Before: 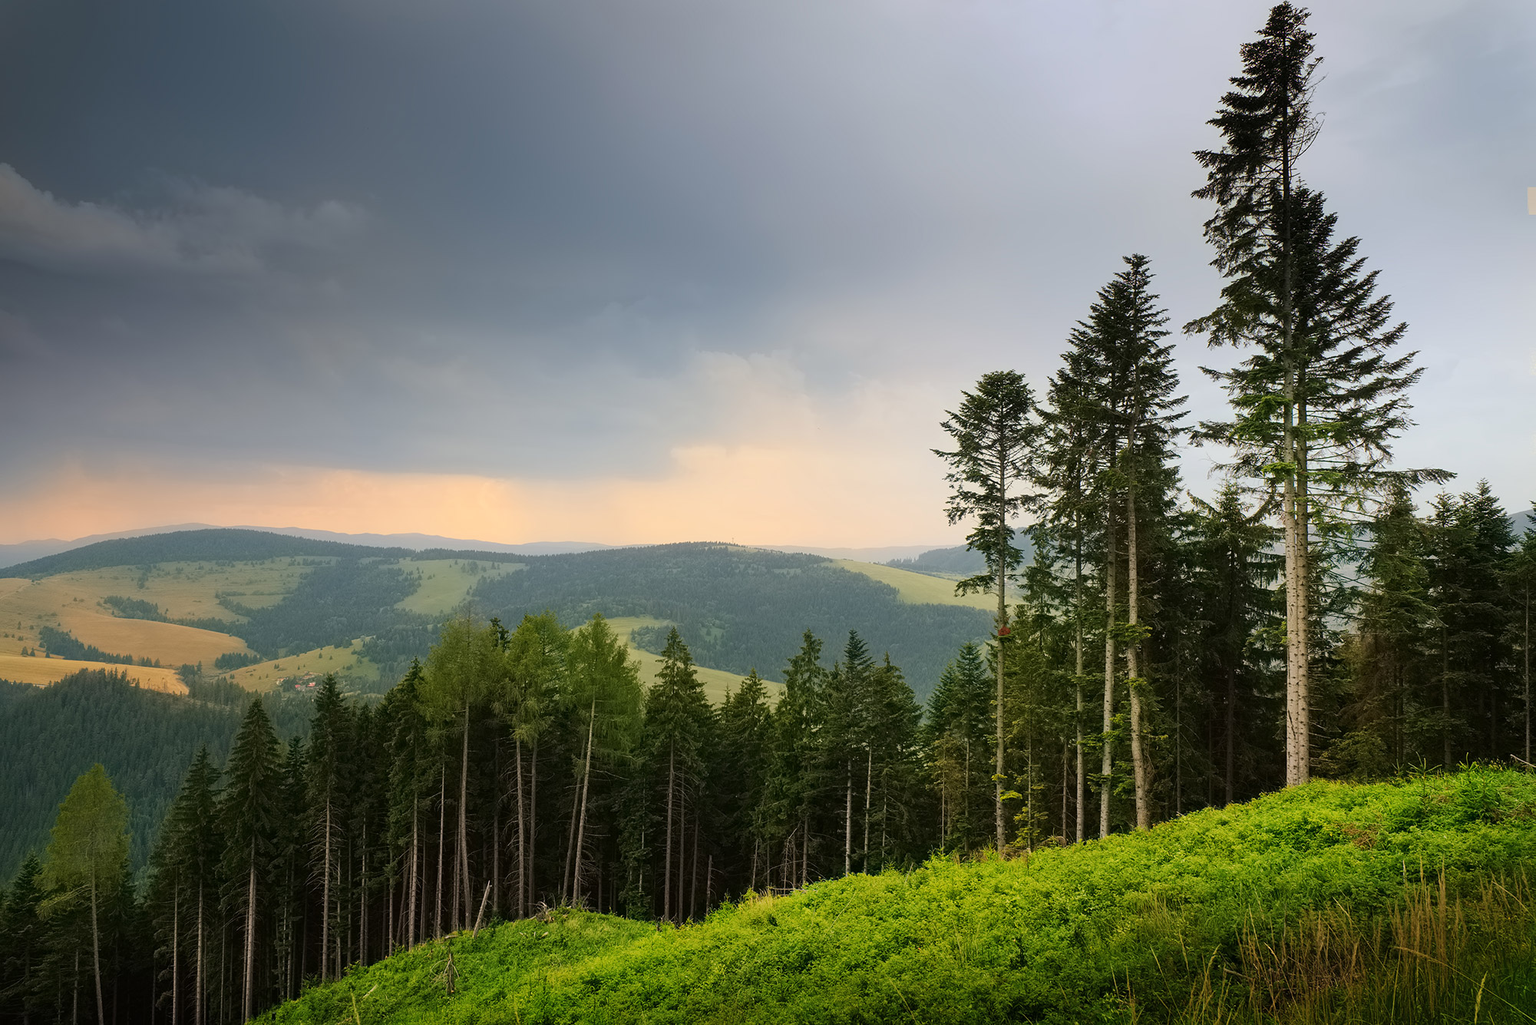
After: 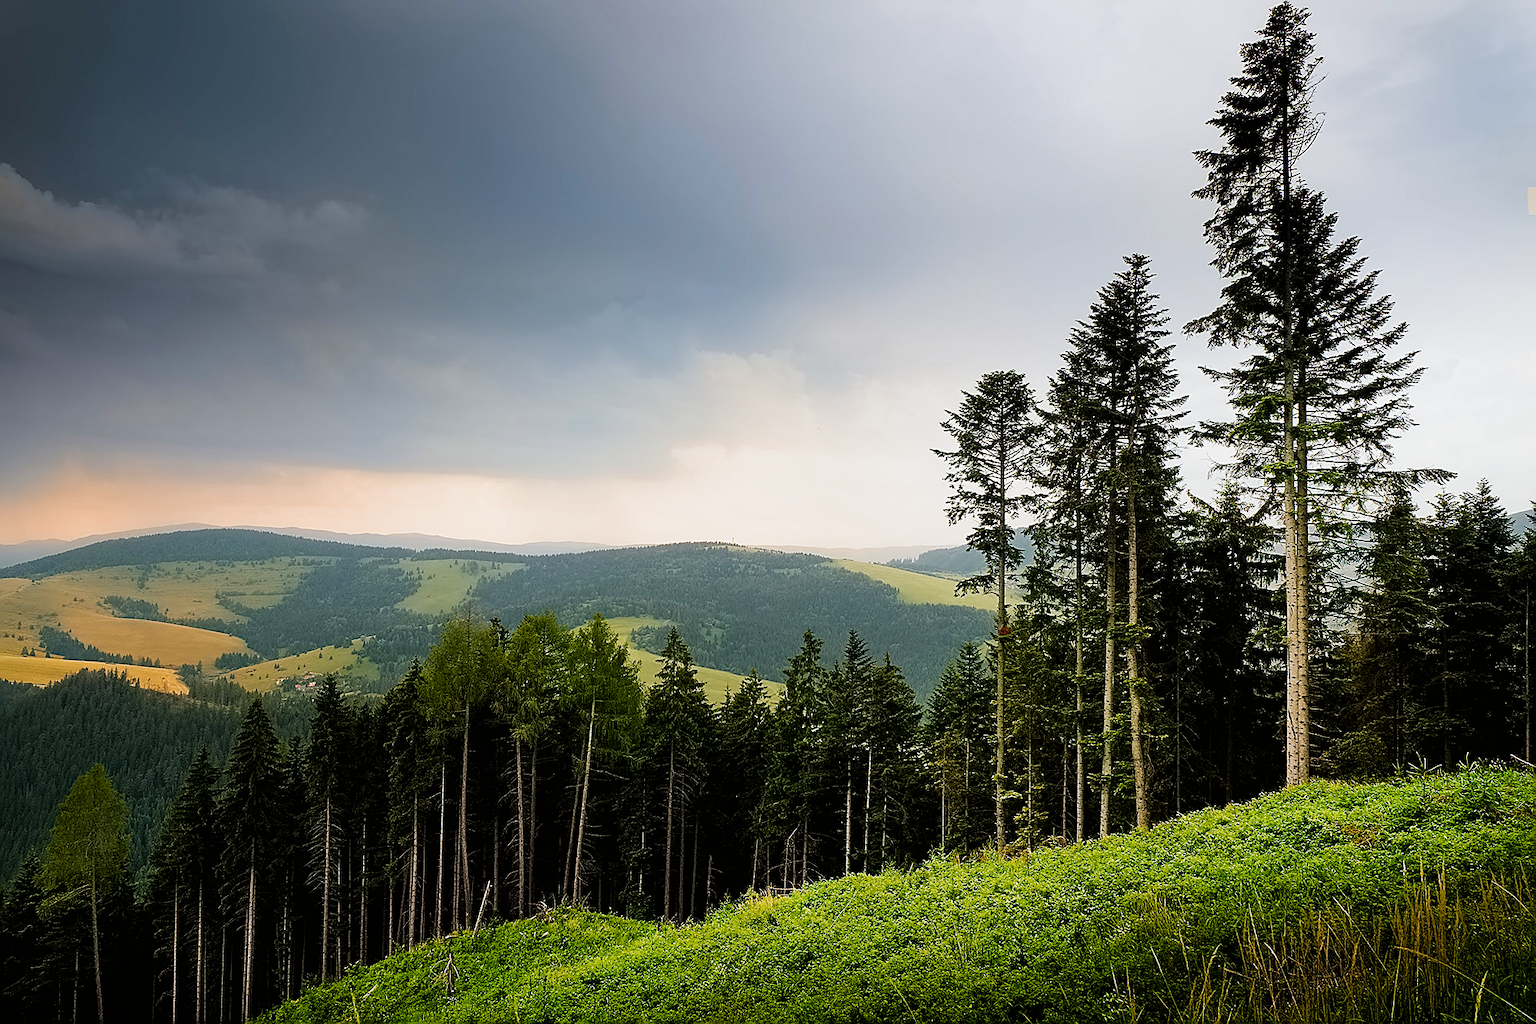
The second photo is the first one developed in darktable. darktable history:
color balance rgb: perceptual saturation grading › global saturation 25%, global vibrance 20%
filmic rgb: black relative exposure -8.2 EV, white relative exposure 2.2 EV, threshold 3 EV, hardness 7.11, latitude 75%, contrast 1.325, highlights saturation mix -2%, shadows ↔ highlights balance 30%, preserve chrominance RGB euclidean norm, color science v5 (2021), contrast in shadows safe, contrast in highlights safe, enable highlight reconstruction true
sharpen: radius 1.4, amount 1.25, threshold 0.7
